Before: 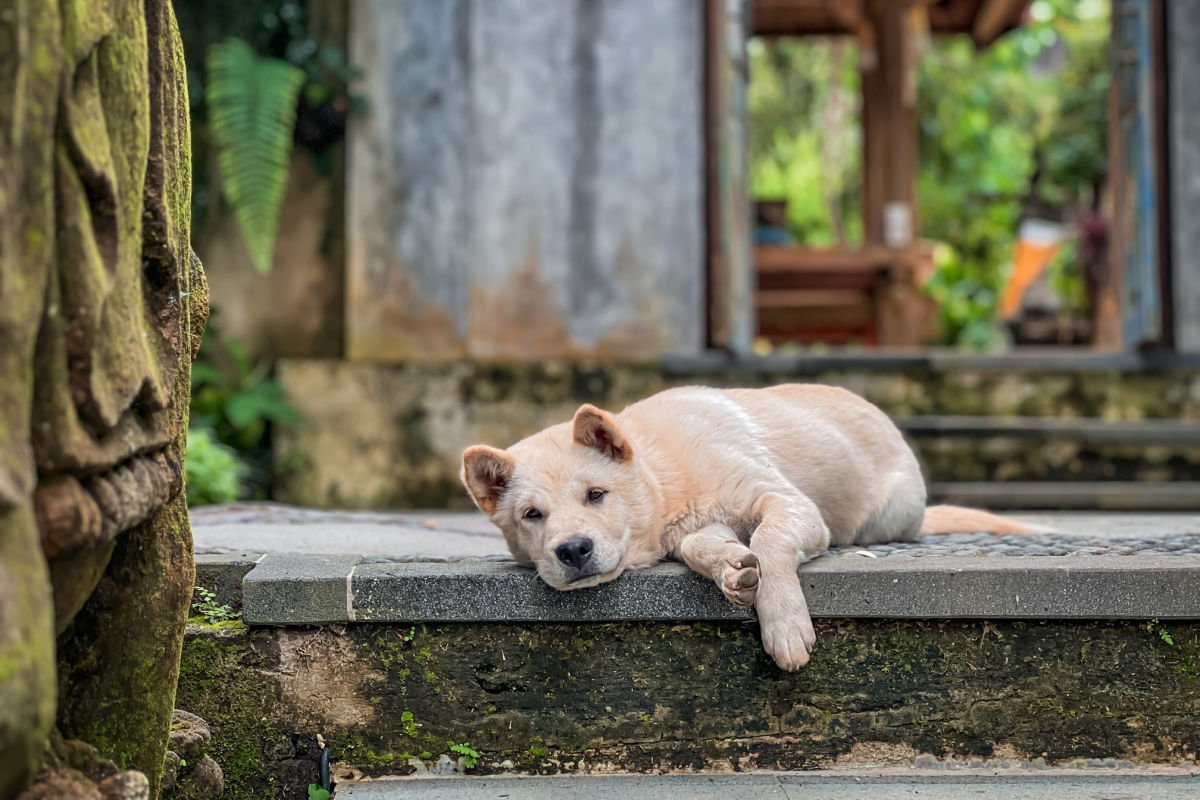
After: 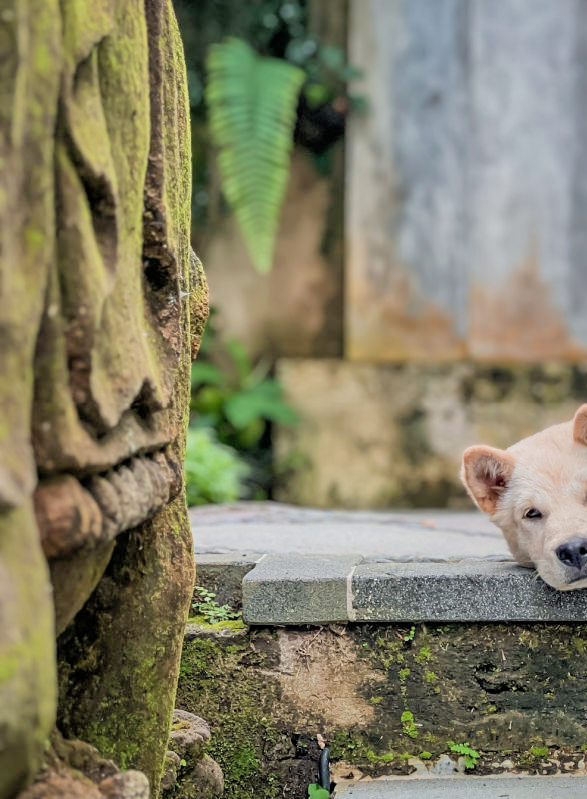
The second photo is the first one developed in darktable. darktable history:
exposure: exposure 1.143 EV, compensate highlight preservation false
contrast brightness saturation: saturation -0.048
crop and rotate: left 0.061%, right 50.972%
shadows and highlights: highlights -59.87
filmic rgb: black relative exposure -7.65 EV, white relative exposure 4.56 EV, hardness 3.61
